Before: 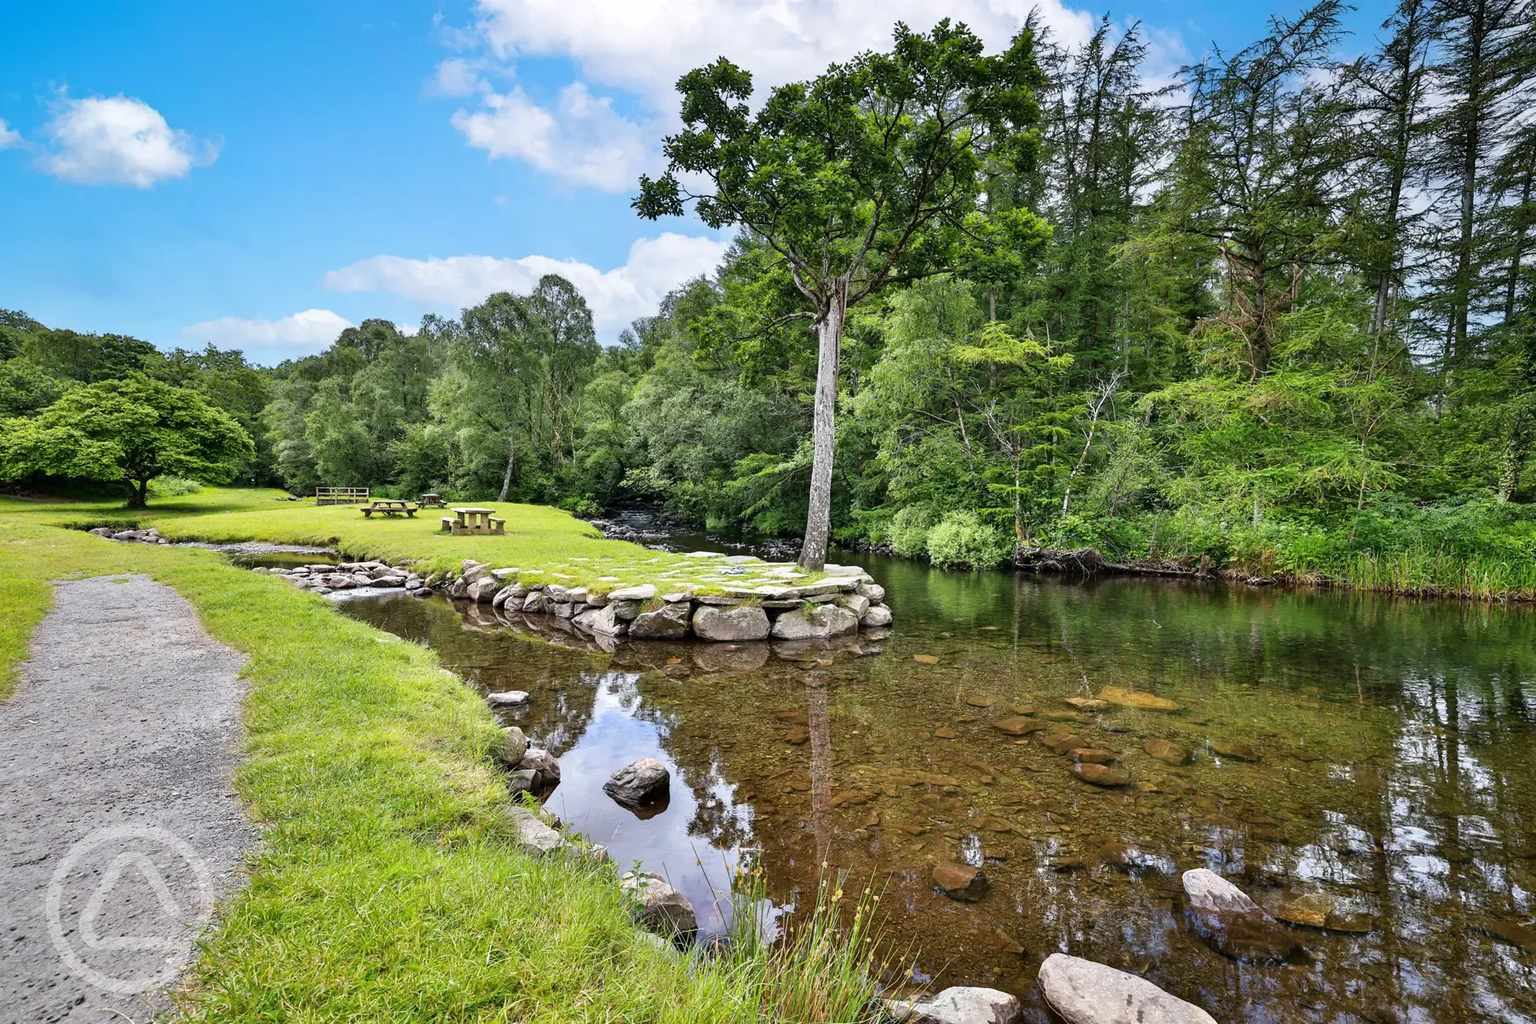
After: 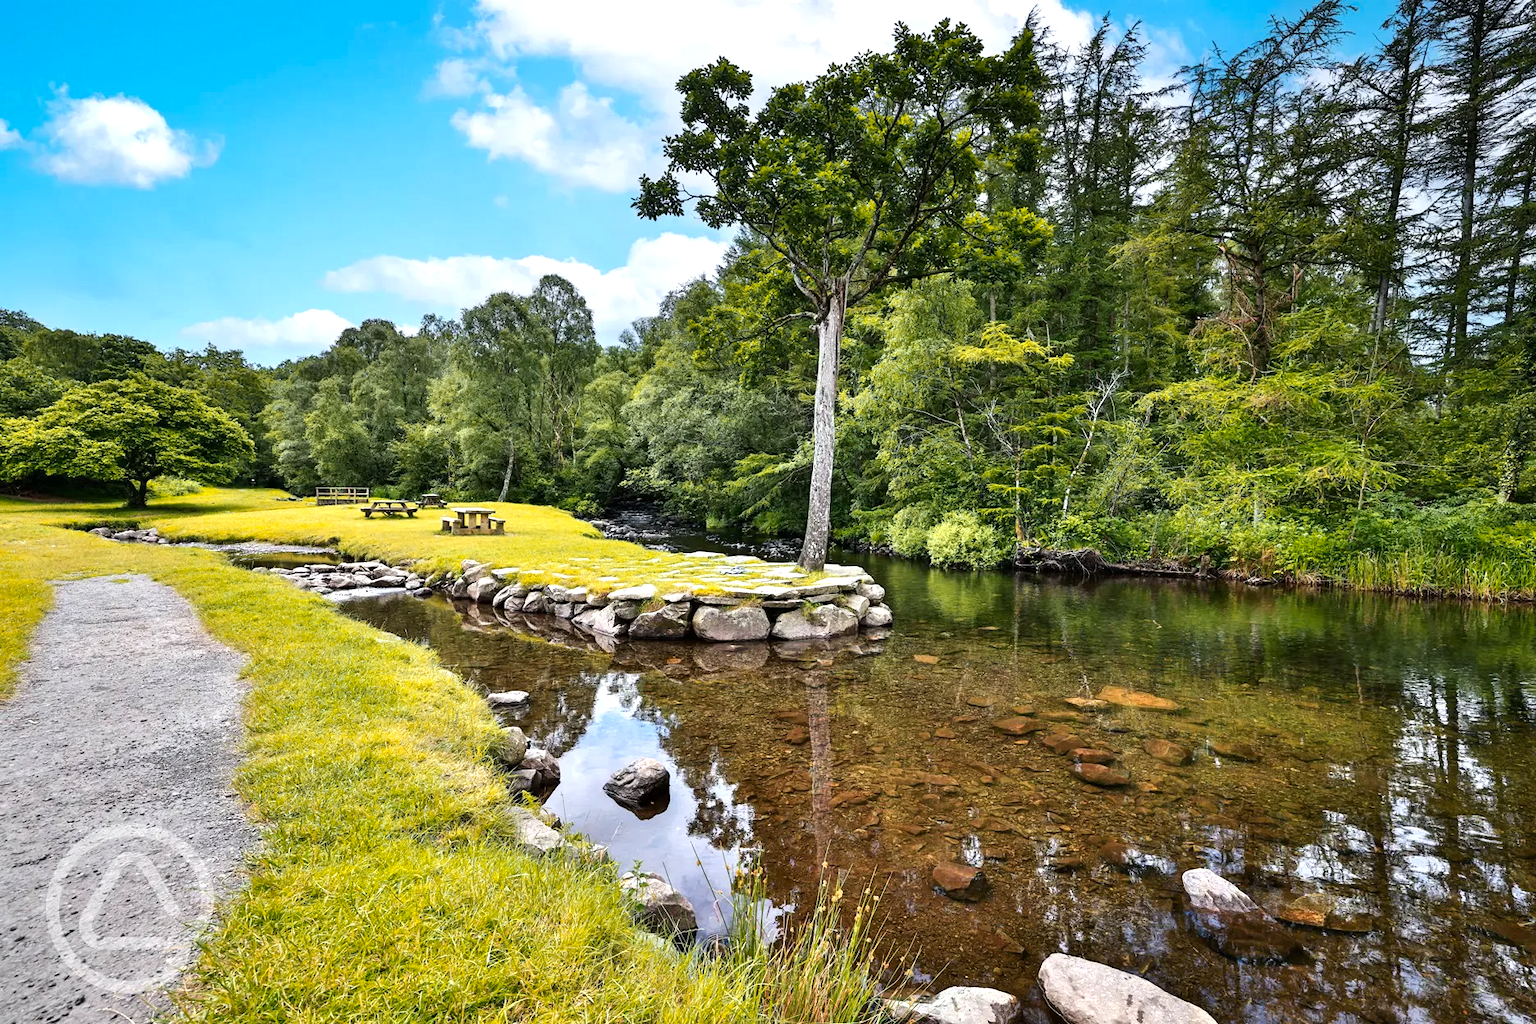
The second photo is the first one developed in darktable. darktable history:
tone equalizer: -8 EV -0.417 EV, -7 EV -0.389 EV, -6 EV -0.333 EV, -5 EV -0.222 EV, -3 EV 0.222 EV, -2 EV 0.333 EV, -1 EV 0.389 EV, +0 EV 0.417 EV, edges refinement/feathering 500, mask exposure compensation -1.57 EV, preserve details no
color zones: curves: ch1 [(0.239, 0.552) (0.75, 0.5)]; ch2 [(0.25, 0.462) (0.749, 0.457)], mix 25.94%
